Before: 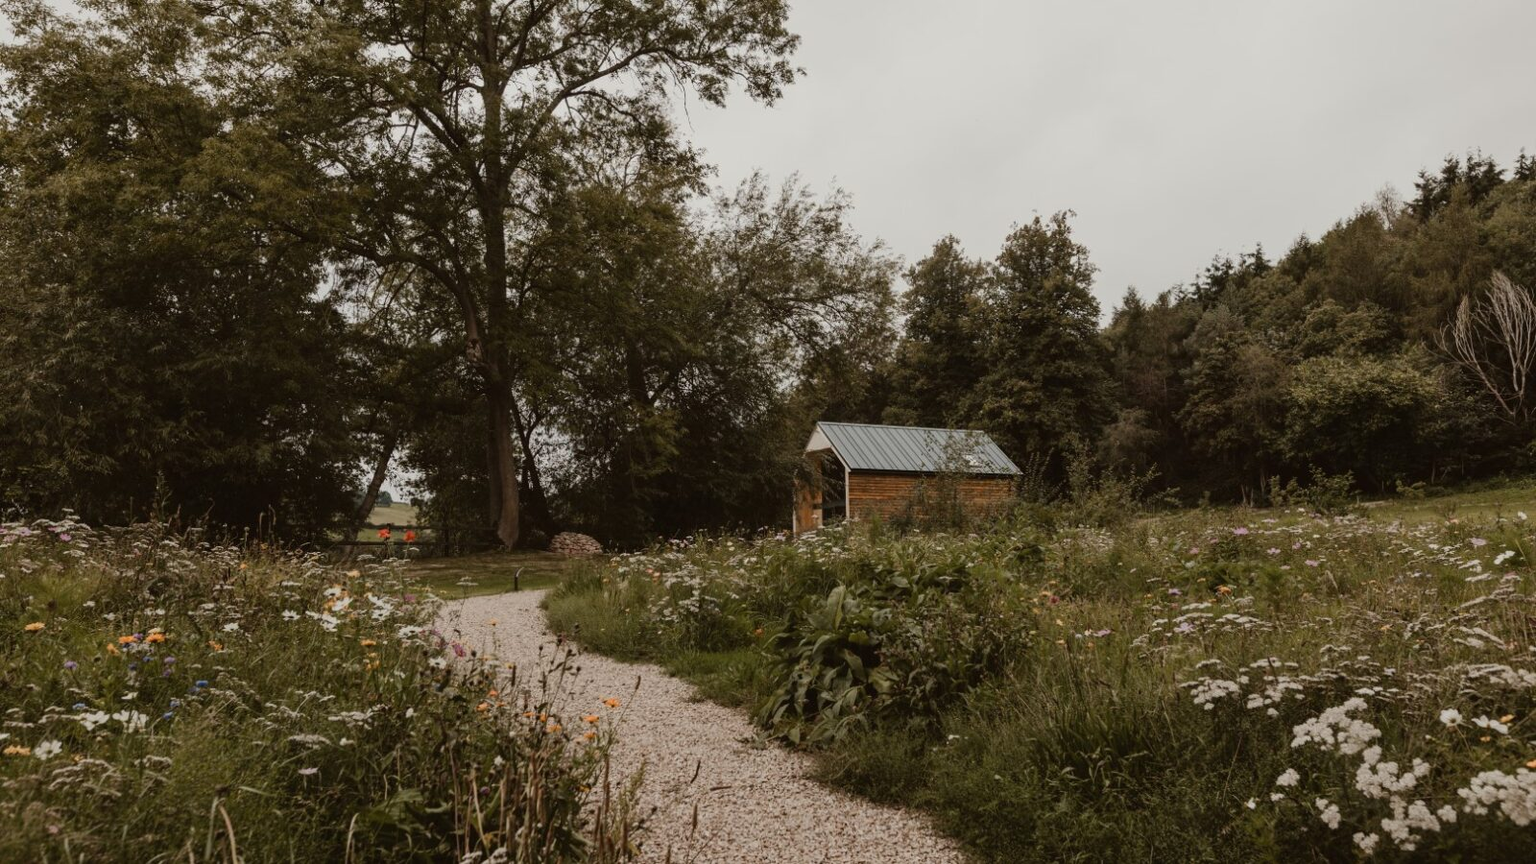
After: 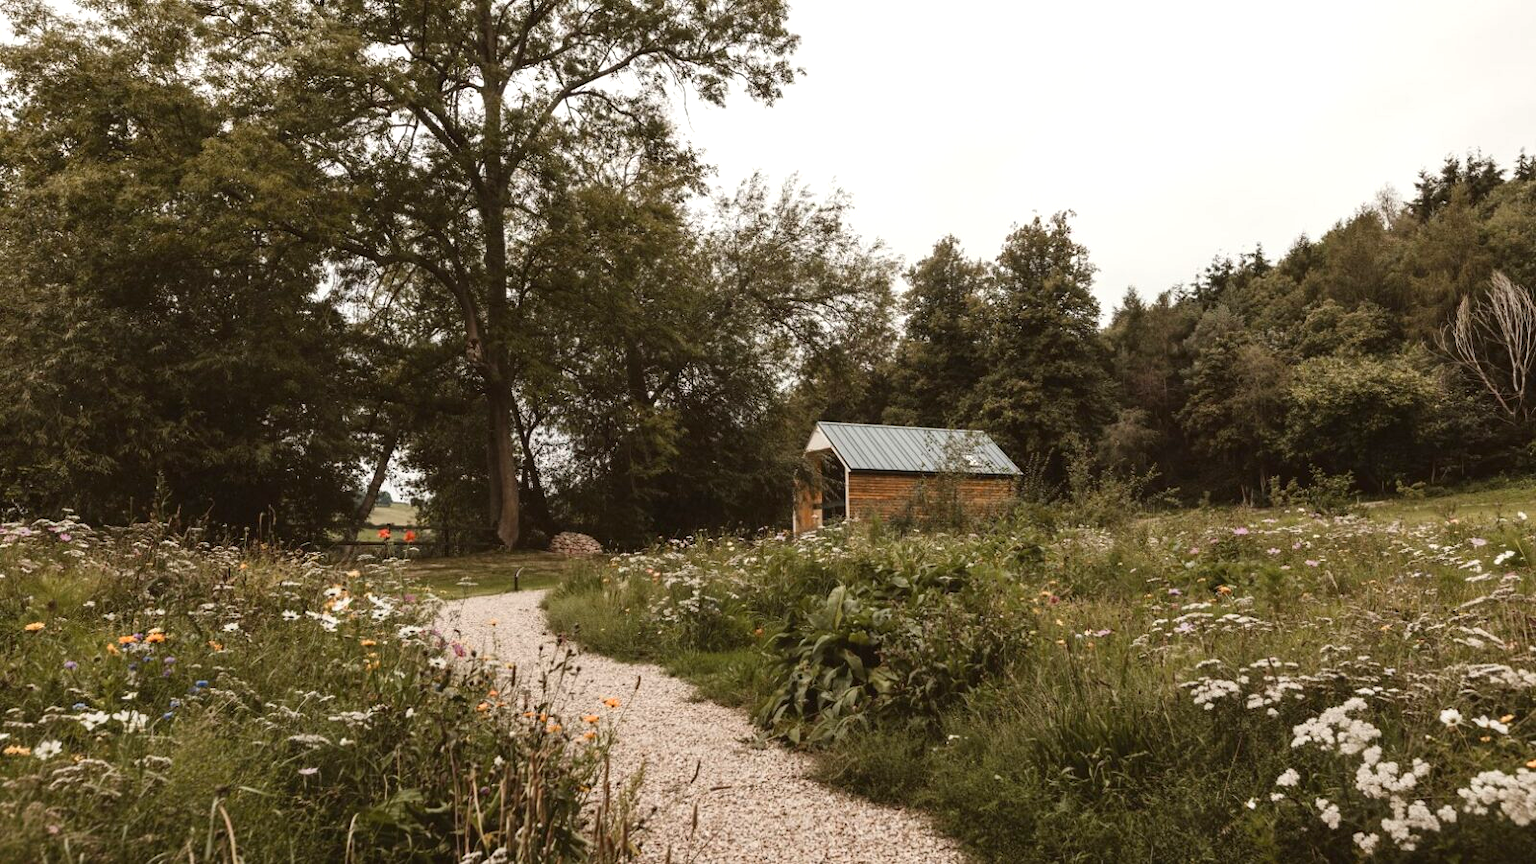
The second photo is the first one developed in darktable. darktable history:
exposure: exposure 0.777 EV, compensate exposure bias true, compensate highlight preservation false
